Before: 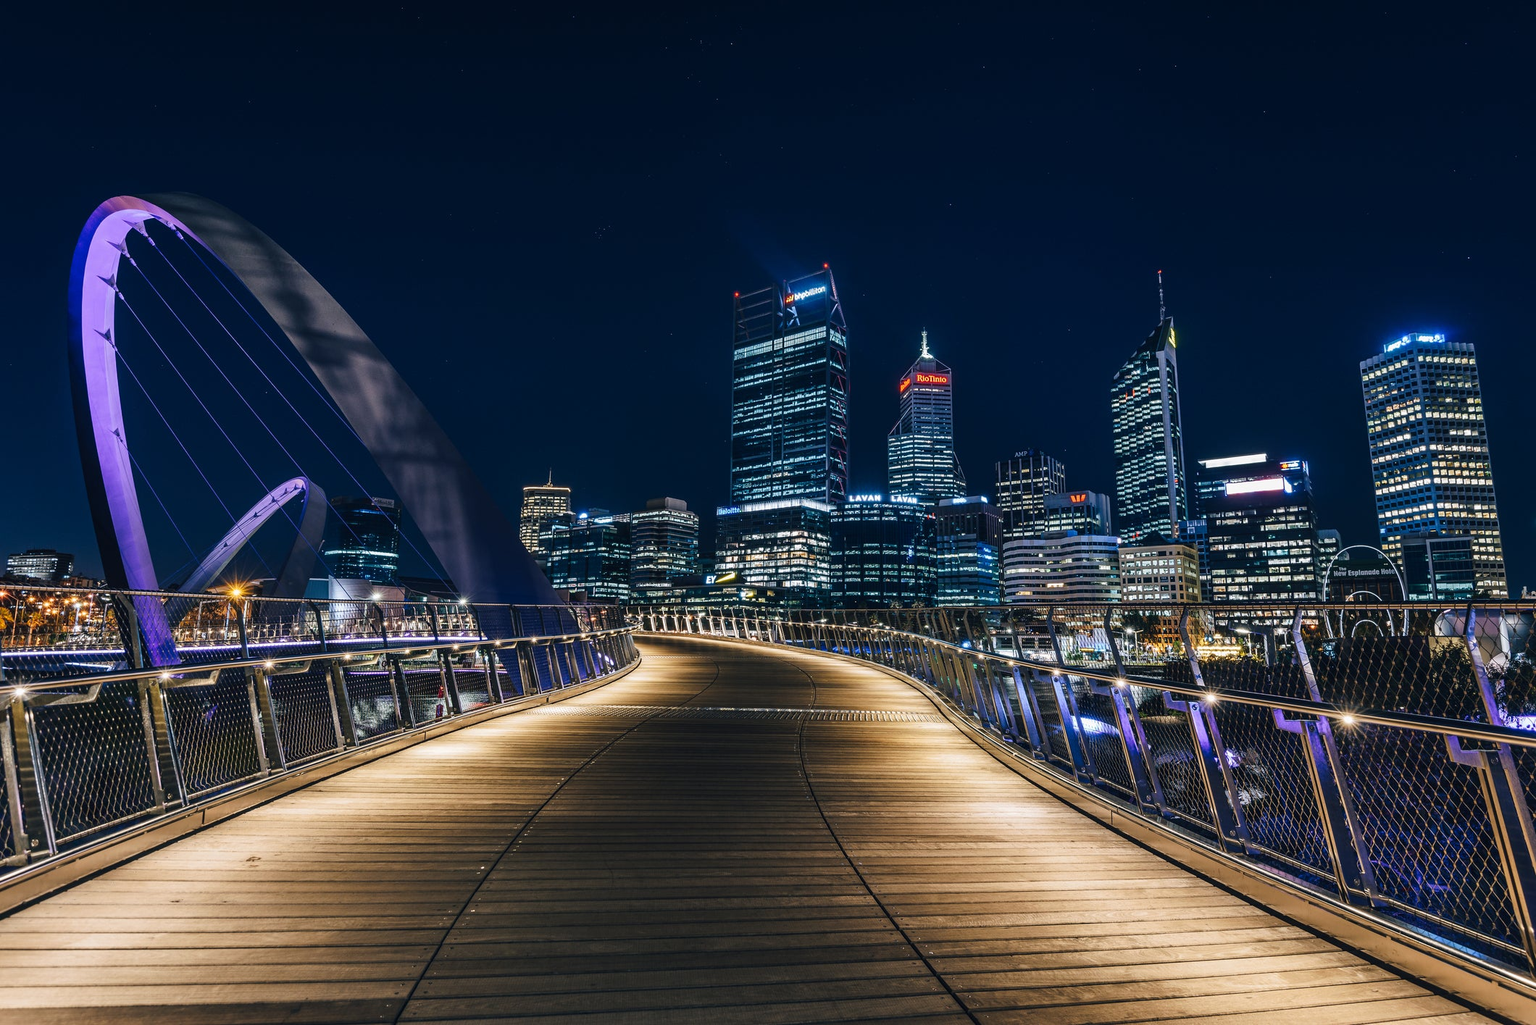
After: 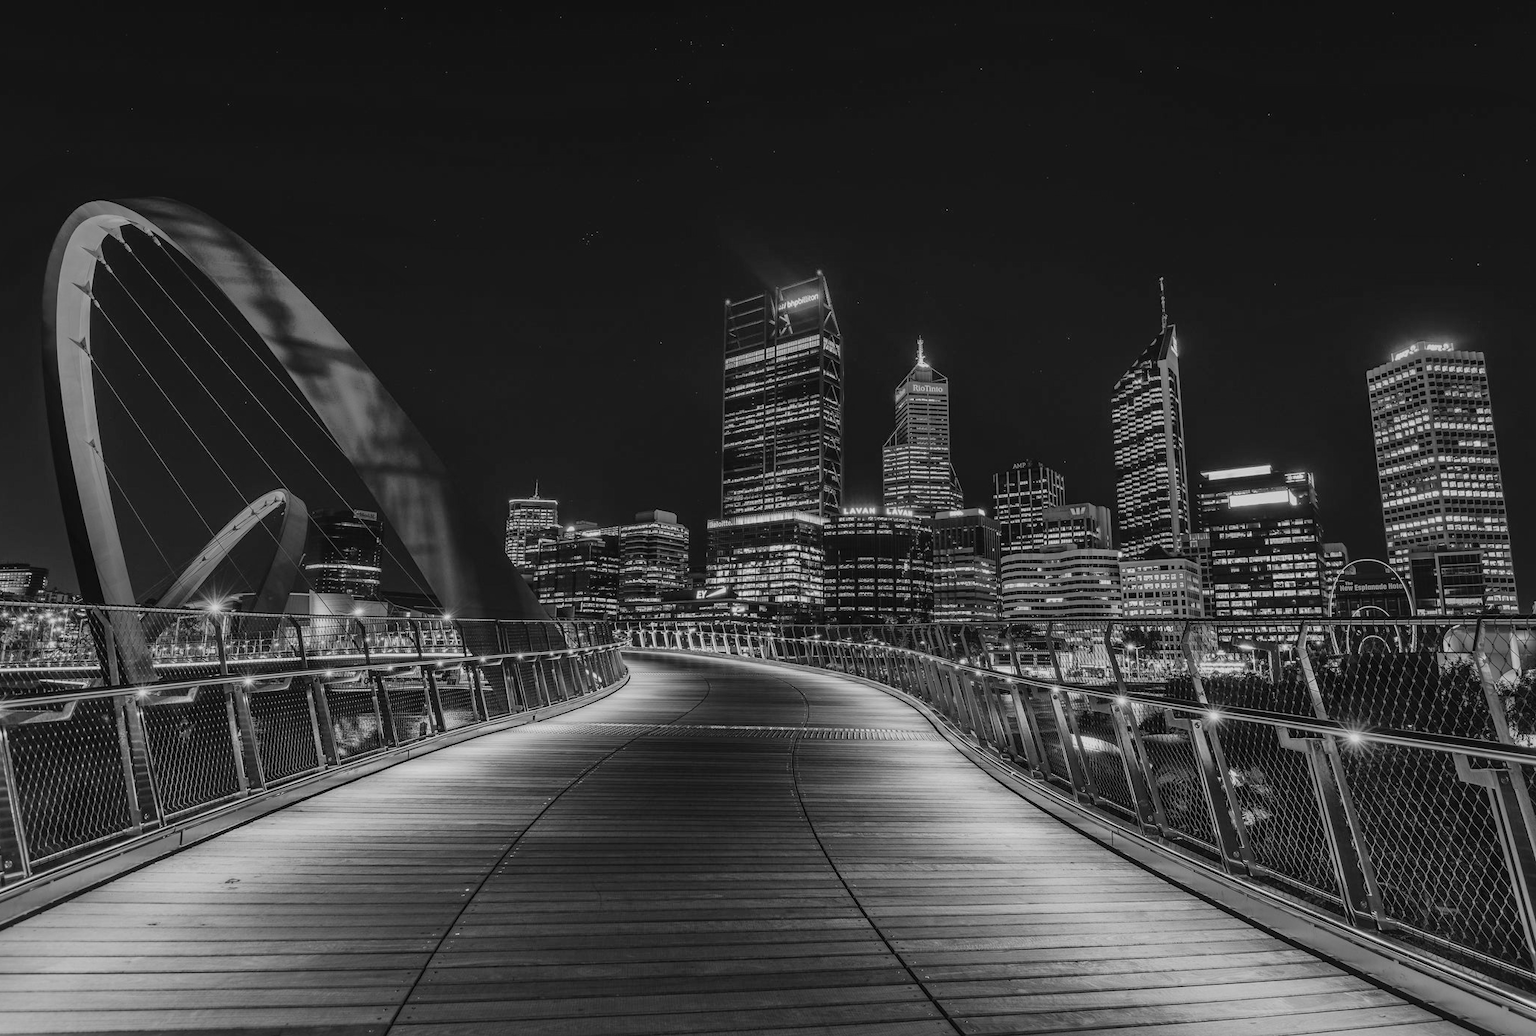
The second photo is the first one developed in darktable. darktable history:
monochrome: on, module defaults
shadows and highlights: on, module defaults
exposure: exposure -0.36 EV, compensate highlight preservation false
crop and rotate: left 1.774%, right 0.633%, bottom 1.28%
